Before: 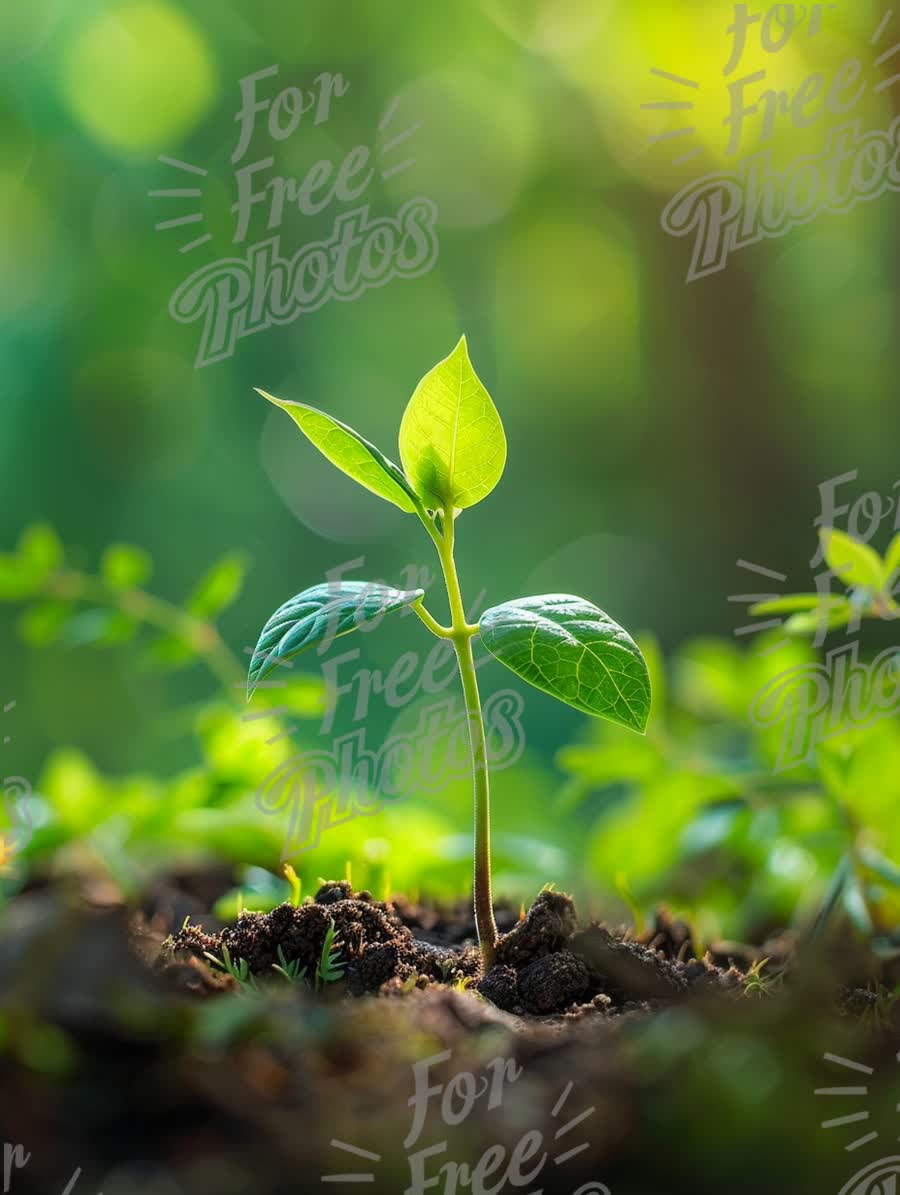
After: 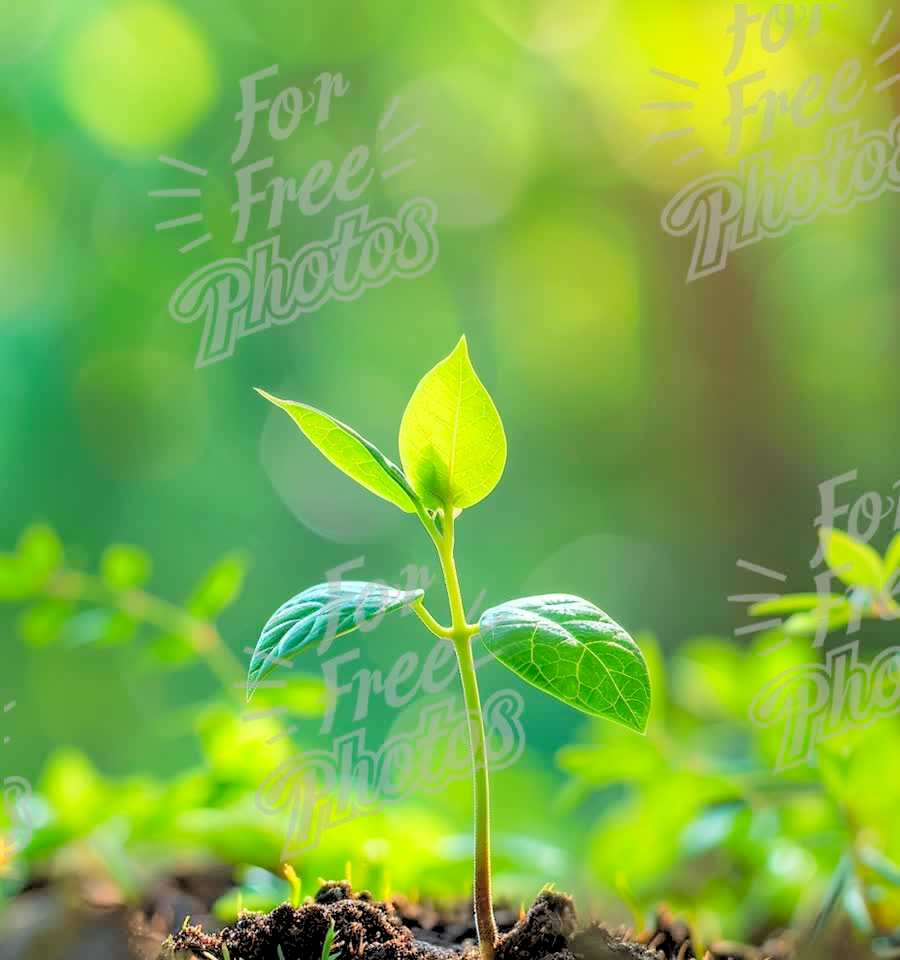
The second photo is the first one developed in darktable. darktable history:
levels: levels [0.072, 0.414, 0.976]
crop: bottom 19.644%
